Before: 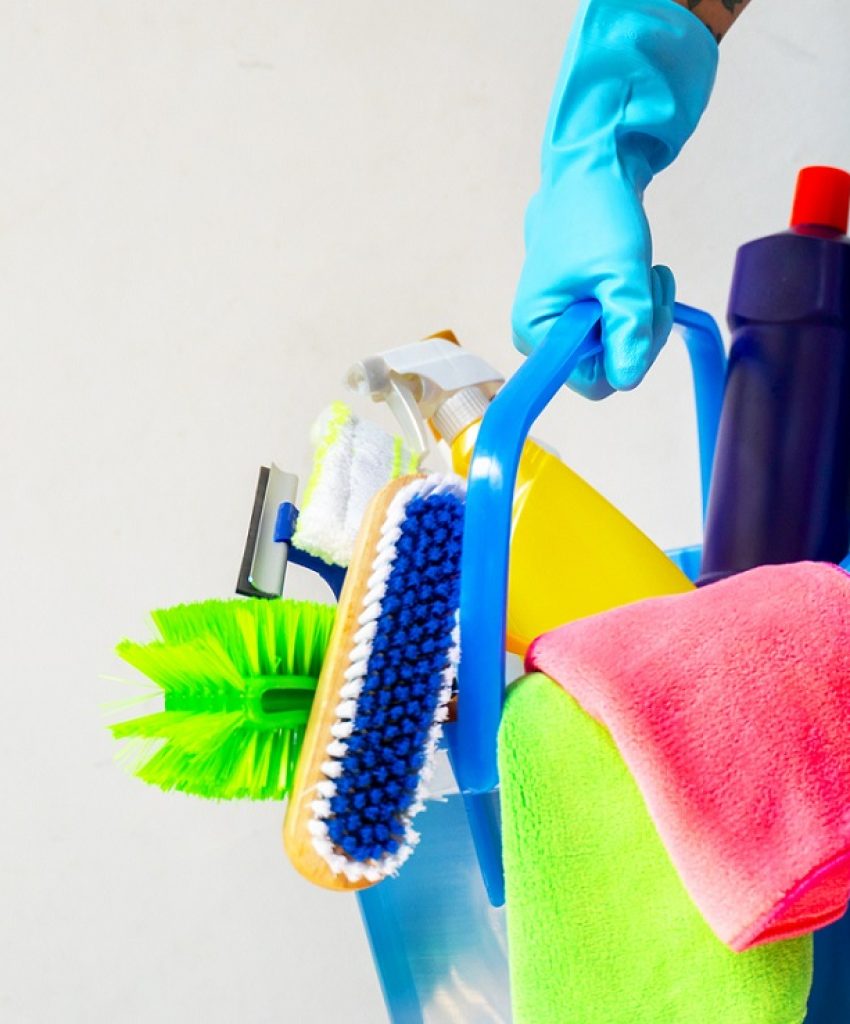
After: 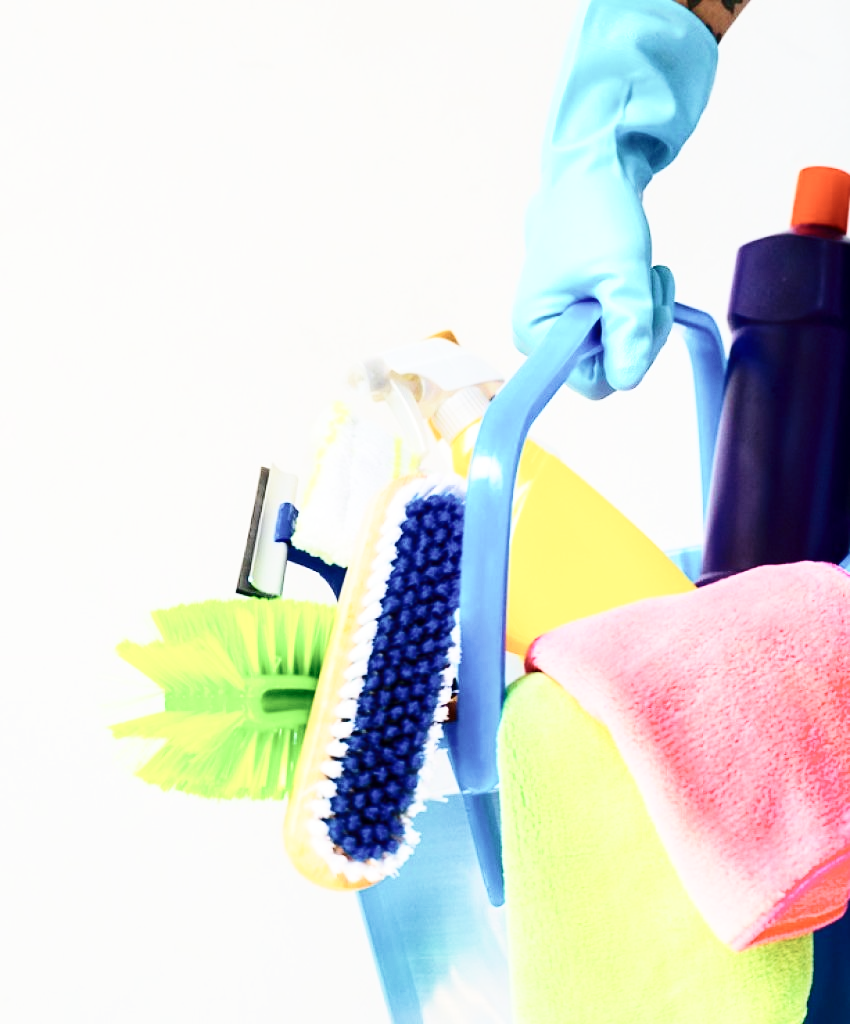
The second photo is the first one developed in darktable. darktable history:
velvia: on, module defaults
contrast brightness saturation: contrast 0.25, saturation -0.31
base curve: curves: ch0 [(0, 0) (0.028, 0.03) (0.121, 0.232) (0.46, 0.748) (0.859, 0.968) (1, 1)], preserve colors none
color balance: mode lift, gamma, gain (sRGB)
